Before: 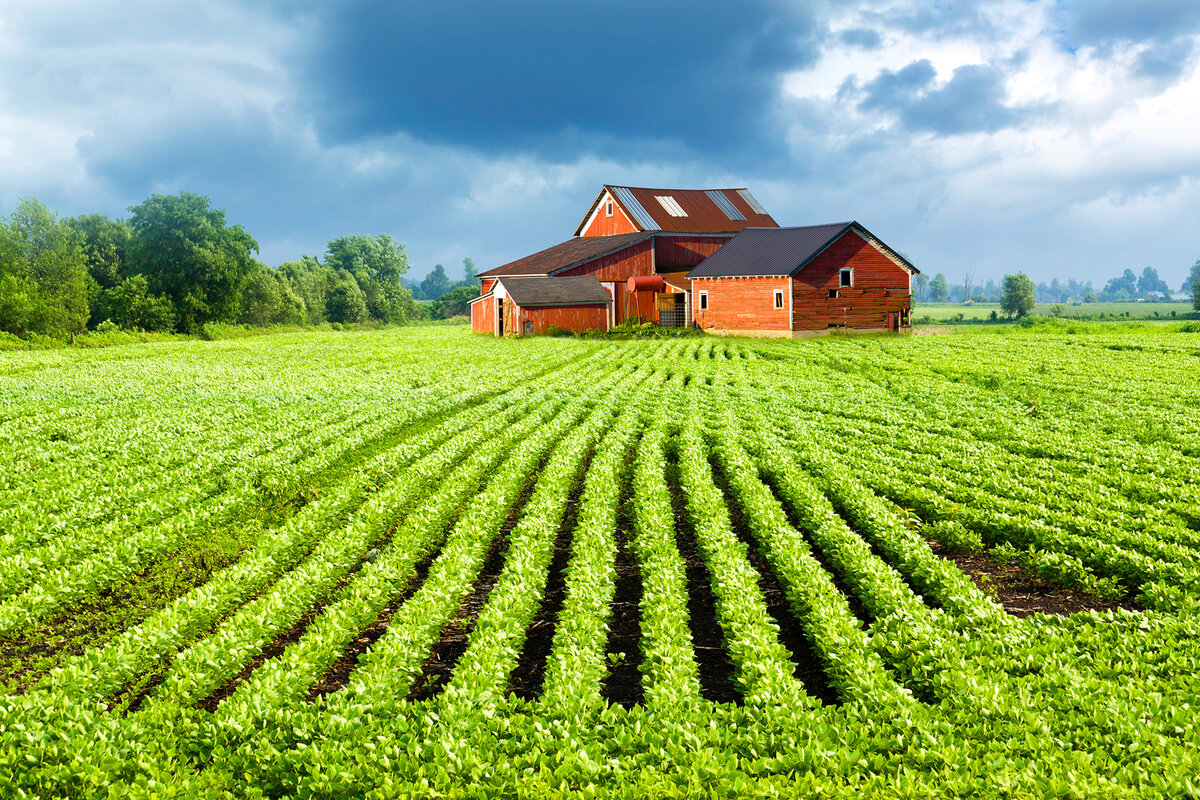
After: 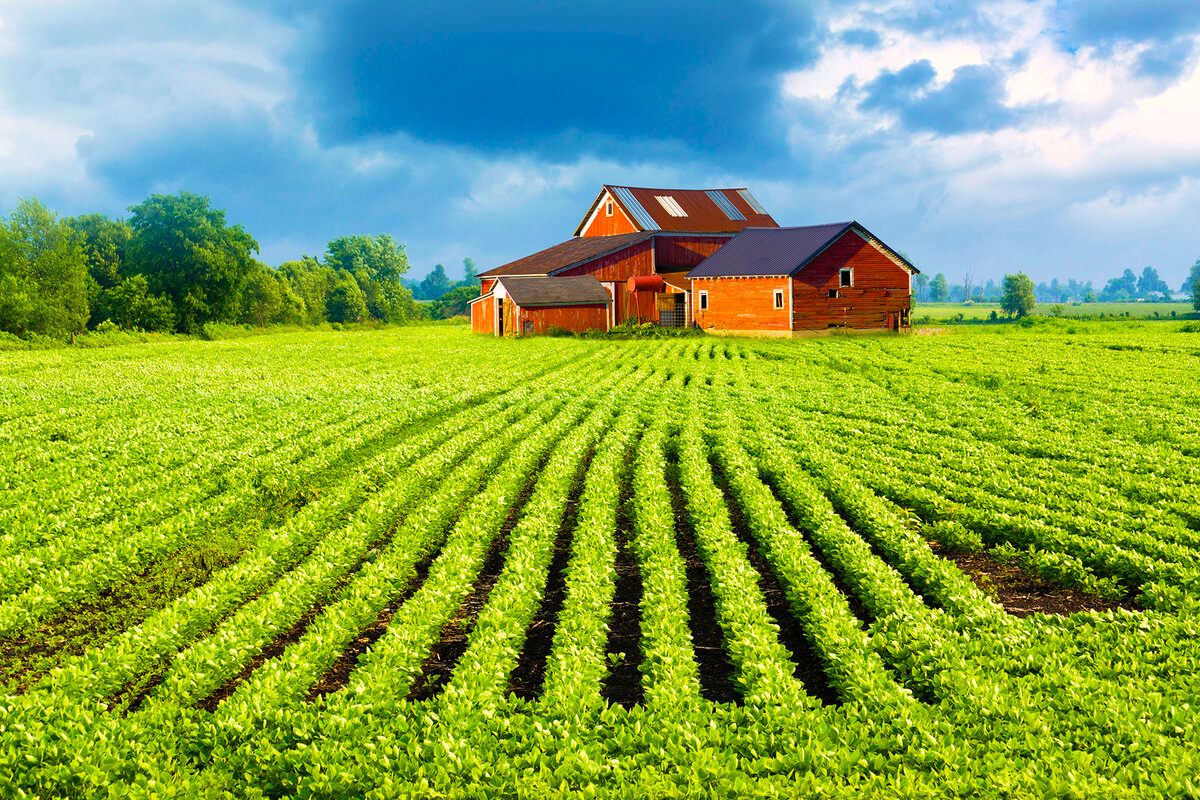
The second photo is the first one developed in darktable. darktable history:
color balance rgb: shadows lift › chroma 3.274%, shadows lift › hue 280.55°, highlights gain › chroma 1.609%, highlights gain › hue 55.44°, perceptual saturation grading › global saturation 25.393%, global vibrance 20%
velvia: strength 28.99%
